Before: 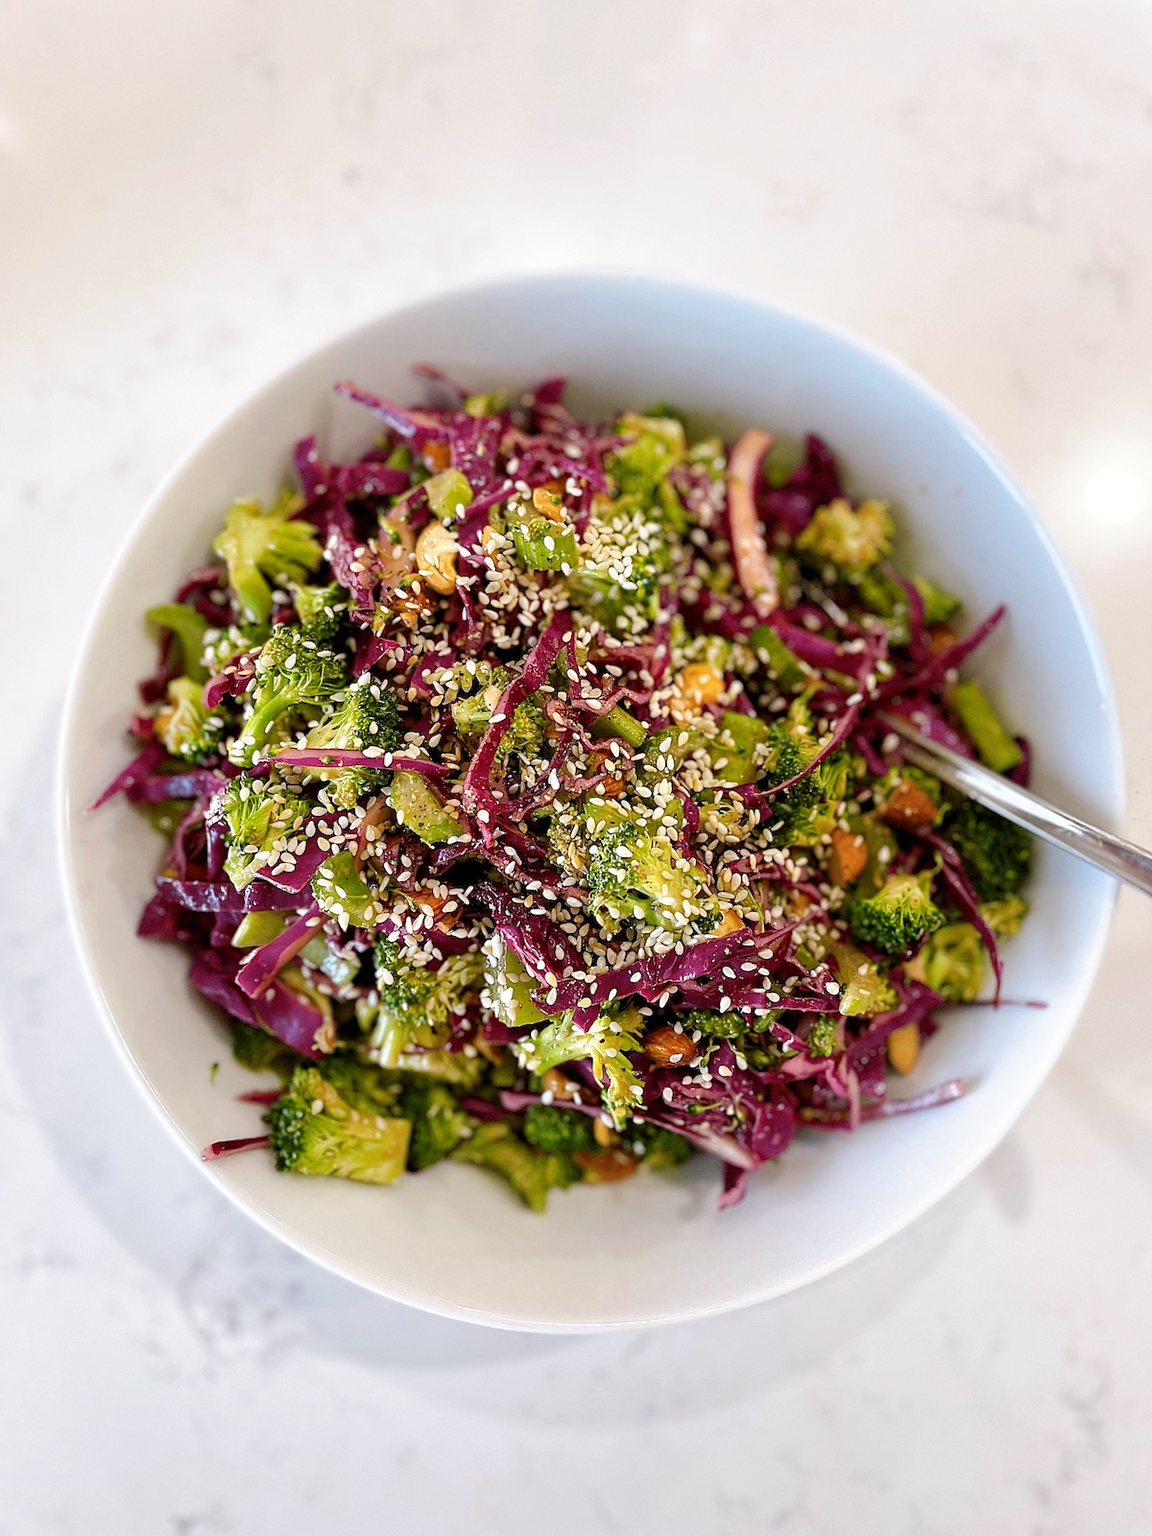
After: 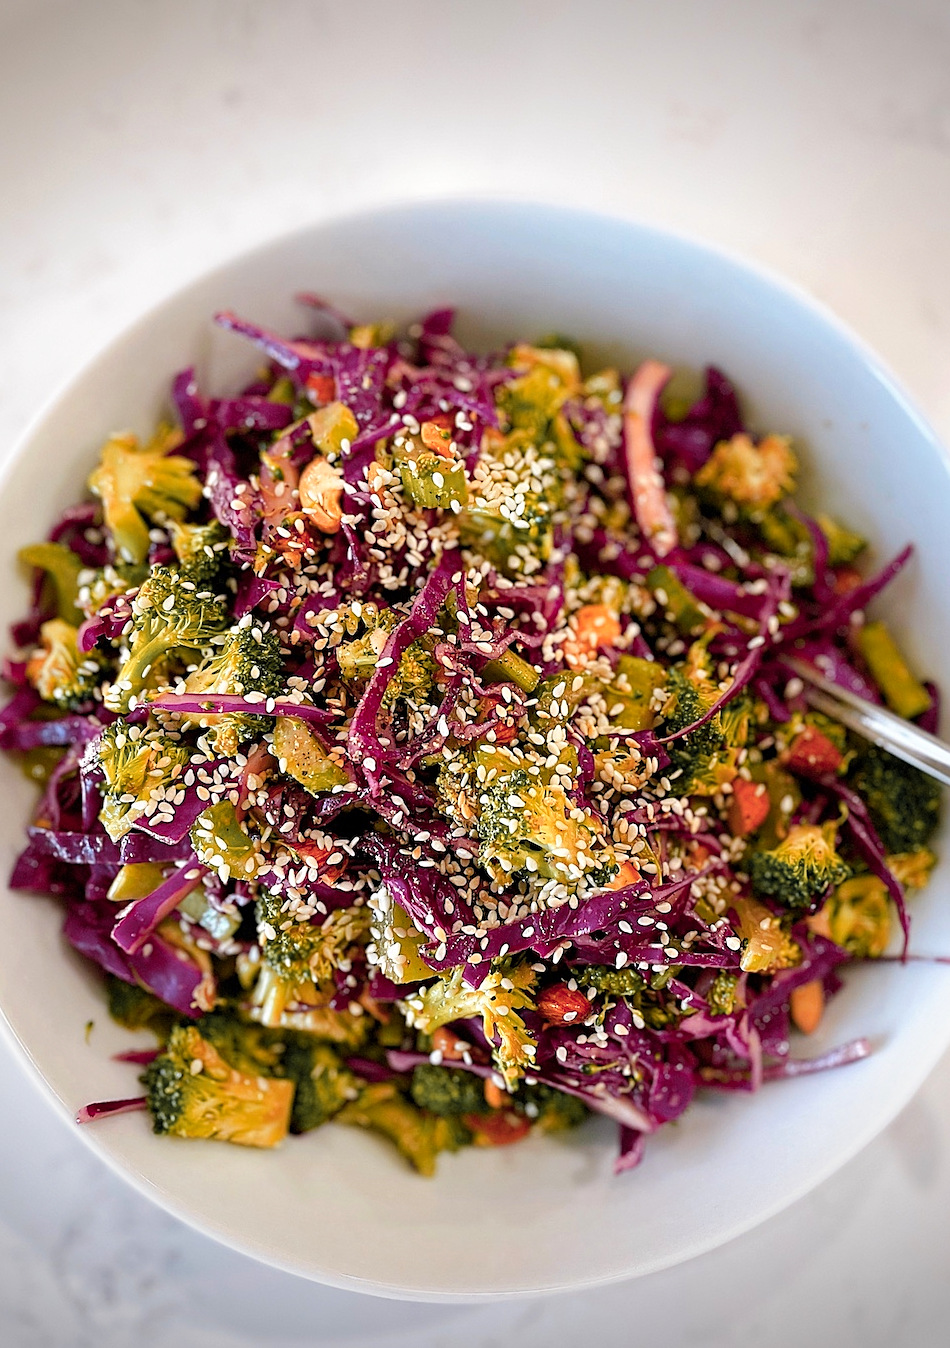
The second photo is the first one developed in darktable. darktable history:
color zones: curves: ch1 [(0.263, 0.53) (0.376, 0.287) (0.487, 0.512) (0.748, 0.547) (1, 0.513)]; ch2 [(0.262, 0.45) (0.751, 0.477)], mix 31.98%
vignetting: fall-off start 88.53%, fall-off radius 44.2%, saturation 0.376, width/height ratio 1.161
sharpen: amount 0.2
crop: left 11.225%, top 5.381%, right 9.565%, bottom 10.314%
tone curve: curves: ch0 [(0, 0) (0.003, 0.003) (0.011, 0.011) (0.025, 0.025) (0.044, 0.045) (0.069, 0.07) (0.1, 0.1) (0.136, 0.137) (0.177, 0.179) (0.224, 0.226) (0.277, 0.279) (0.335, 0.338) (0.399, 0.402) (0.468, 0.472) (0.543, 0.547) (0.623, 0.628) (0.709, 0.715) (0.801, 0.807) (0.898, 0.902) (1, 1)], preserve colors none
